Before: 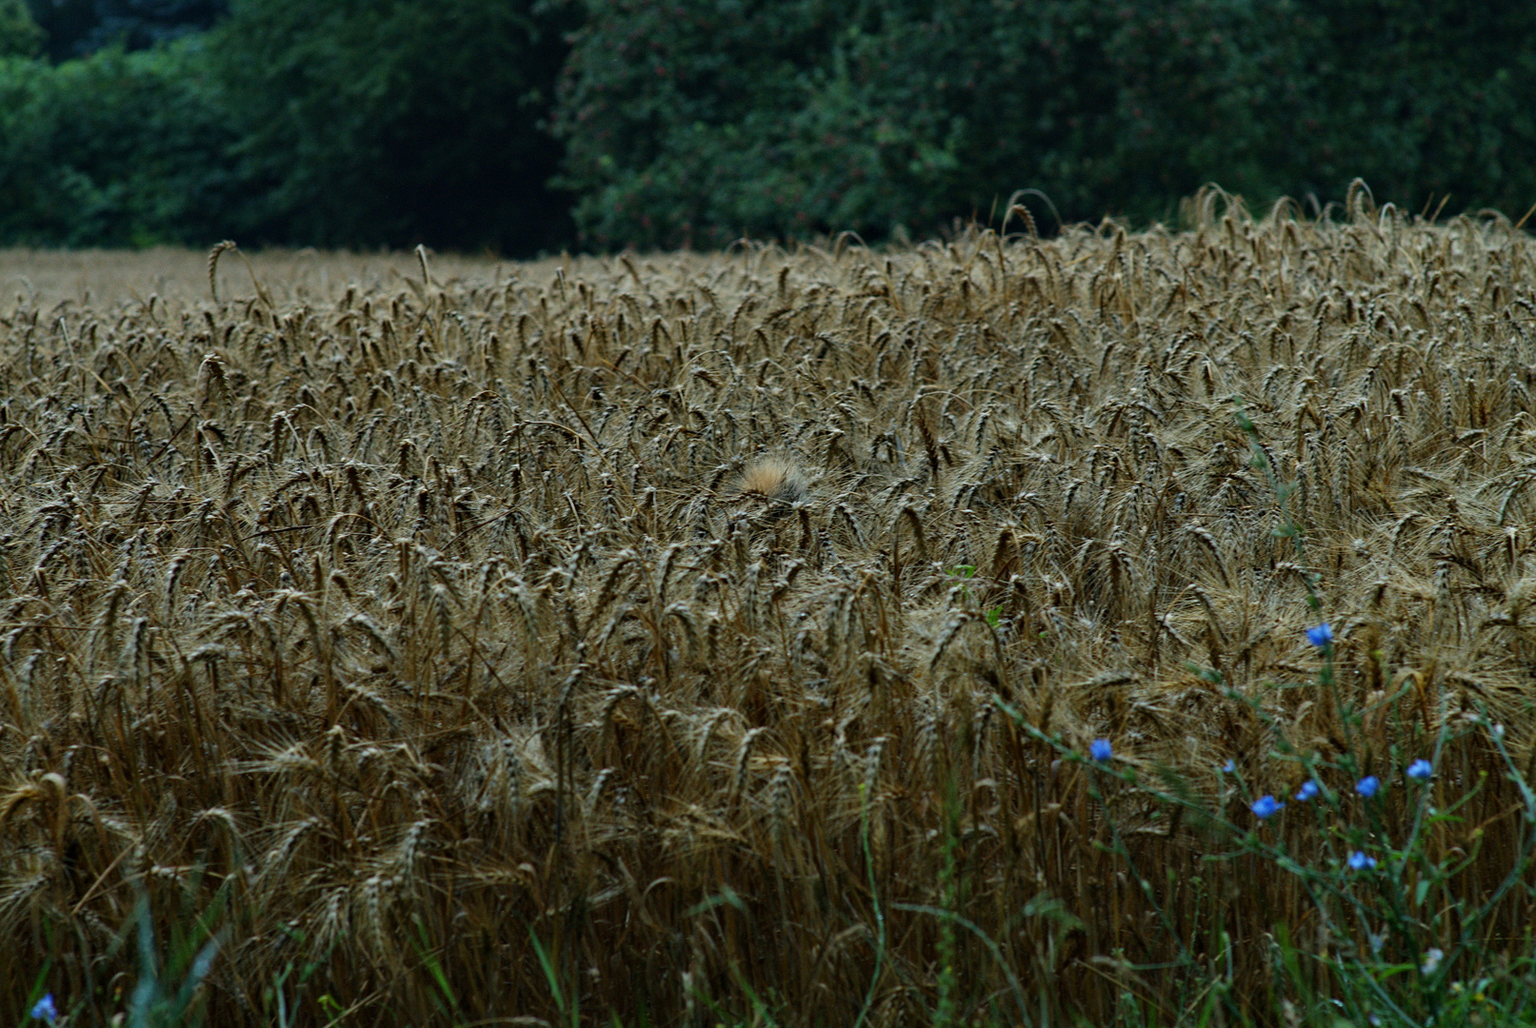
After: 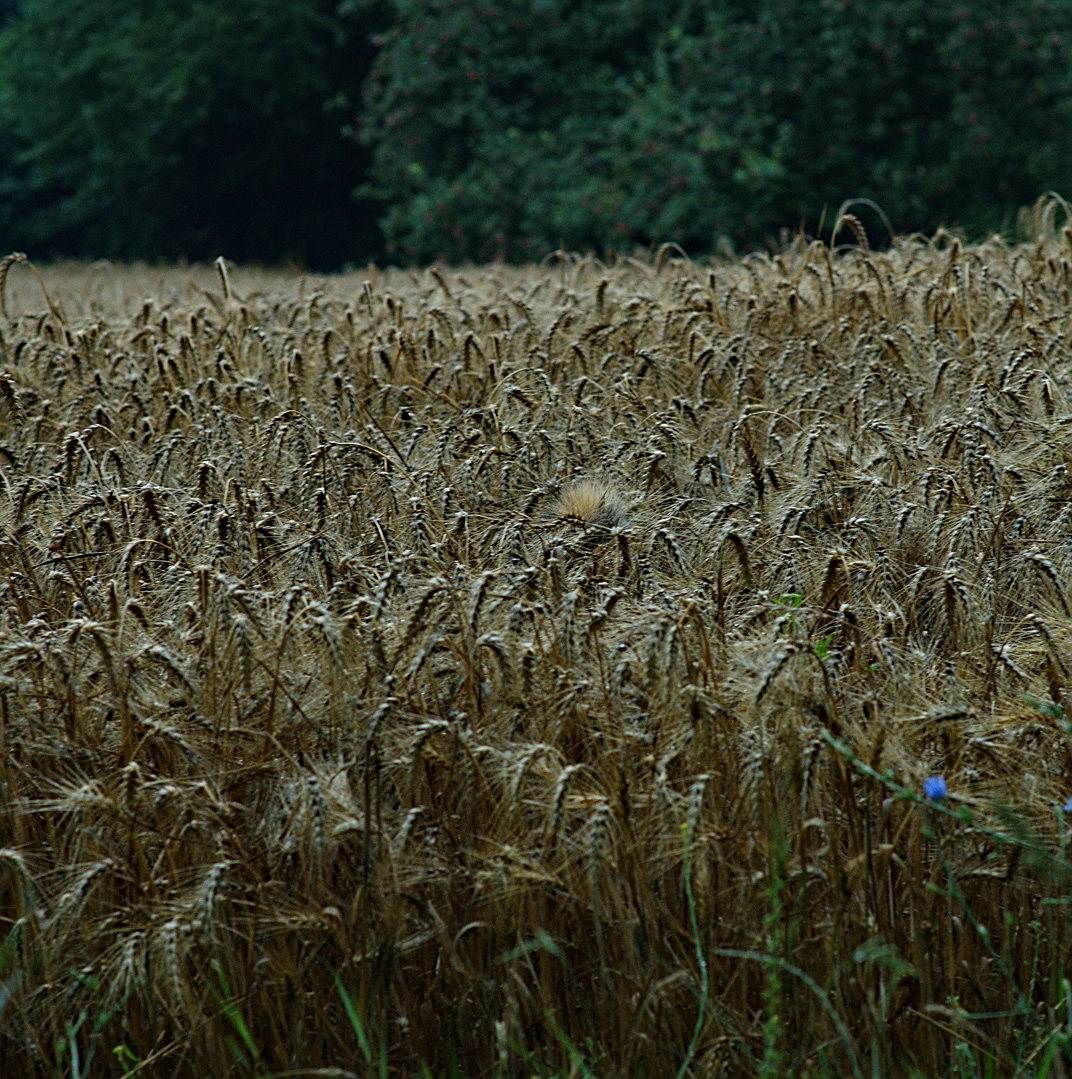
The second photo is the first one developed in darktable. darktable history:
sharpen: on, module defaults
crop and rotate: left 13.732%, right 19.786%
